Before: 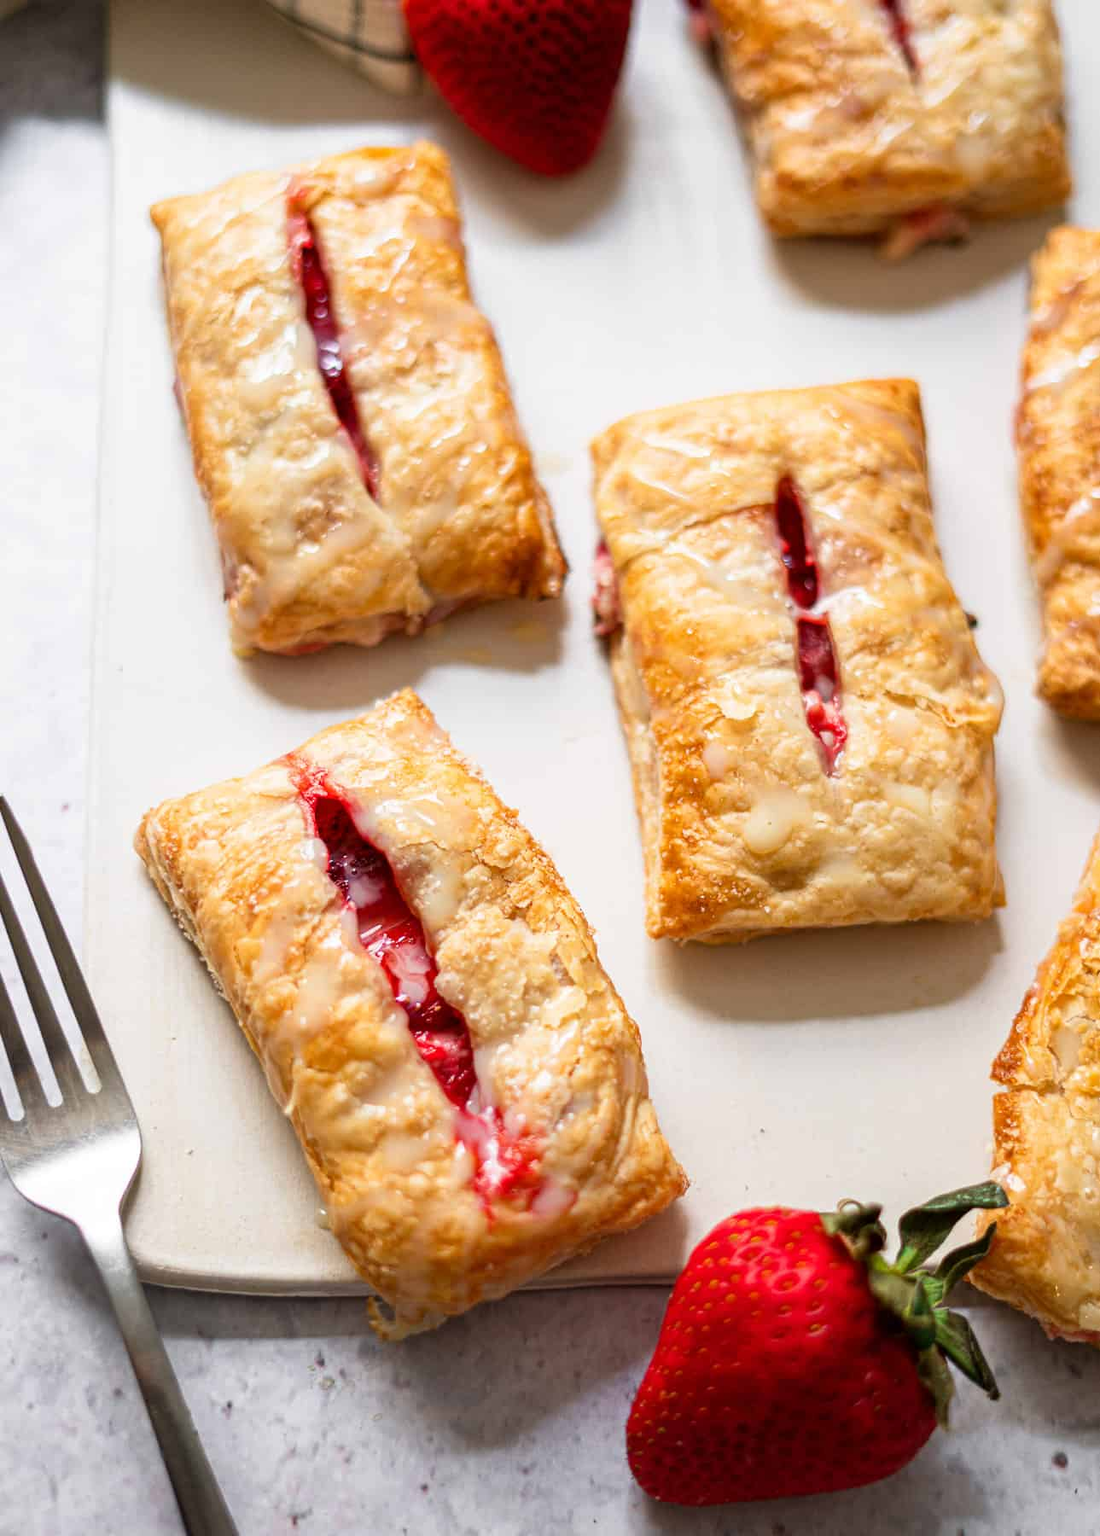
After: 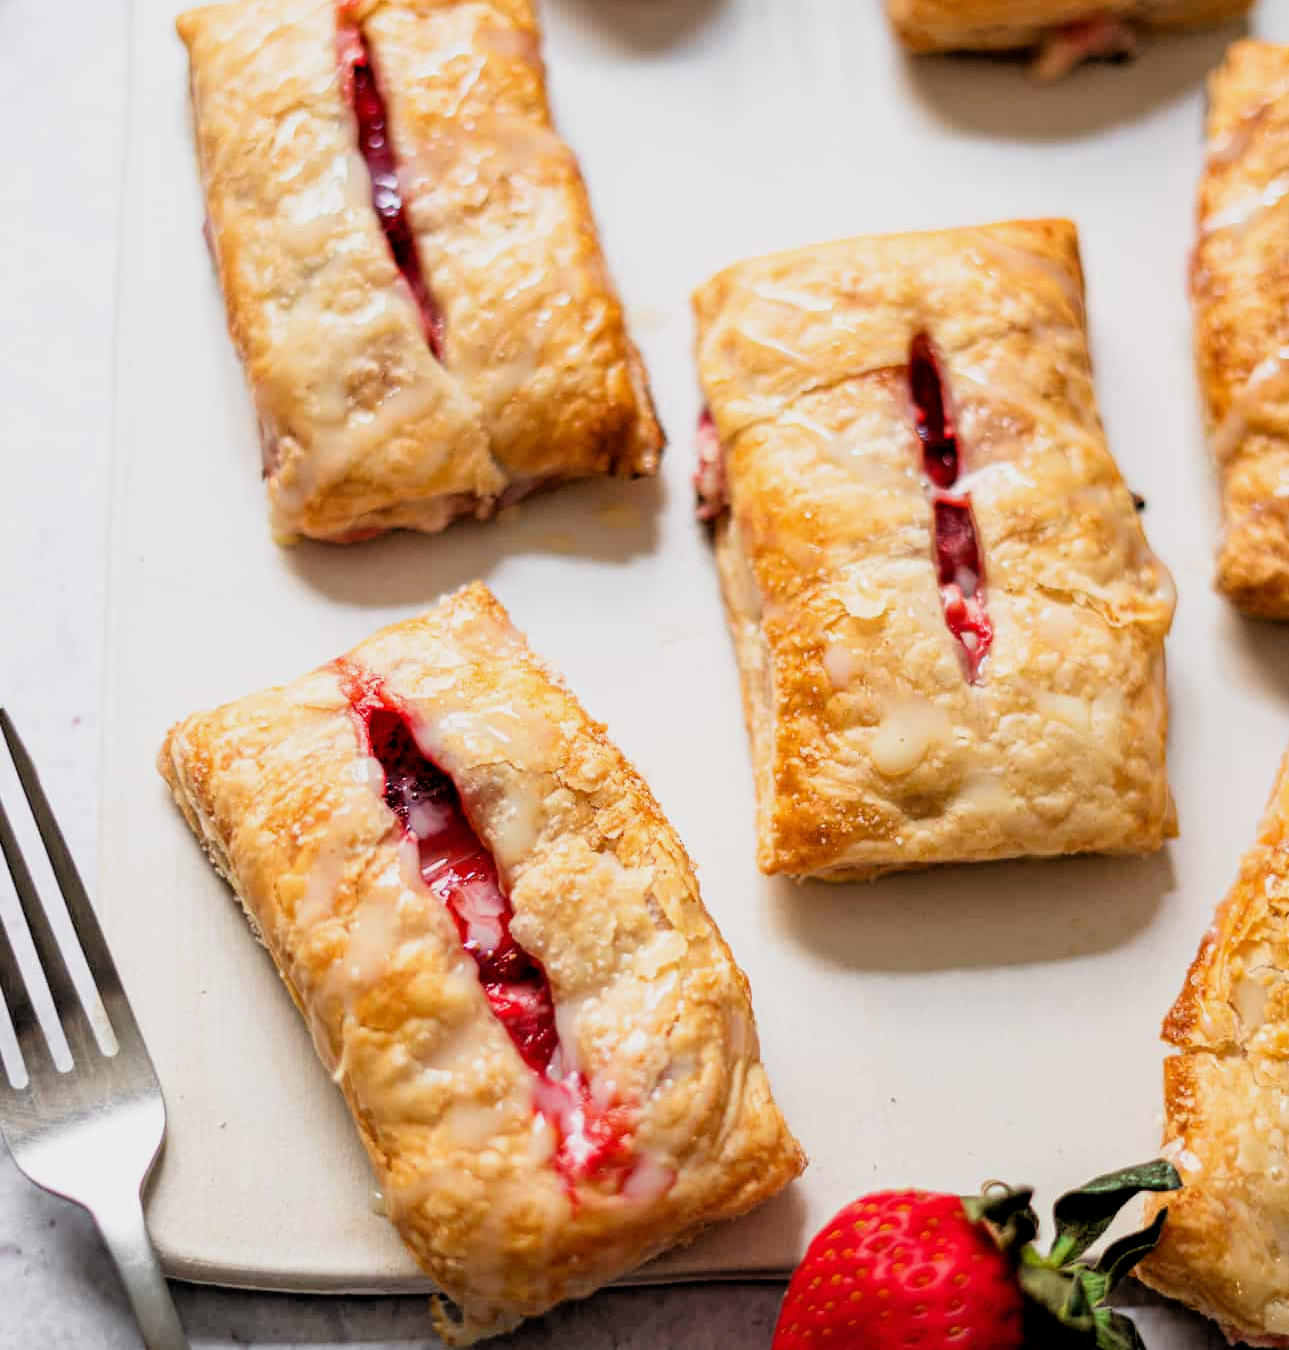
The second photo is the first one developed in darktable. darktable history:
filmic rgb: black relative exposure -3.92 EV, white relative exposure 3.14 EV, hardness 2.87
crop and rotate: top 12.5%, bottom 12.5%
